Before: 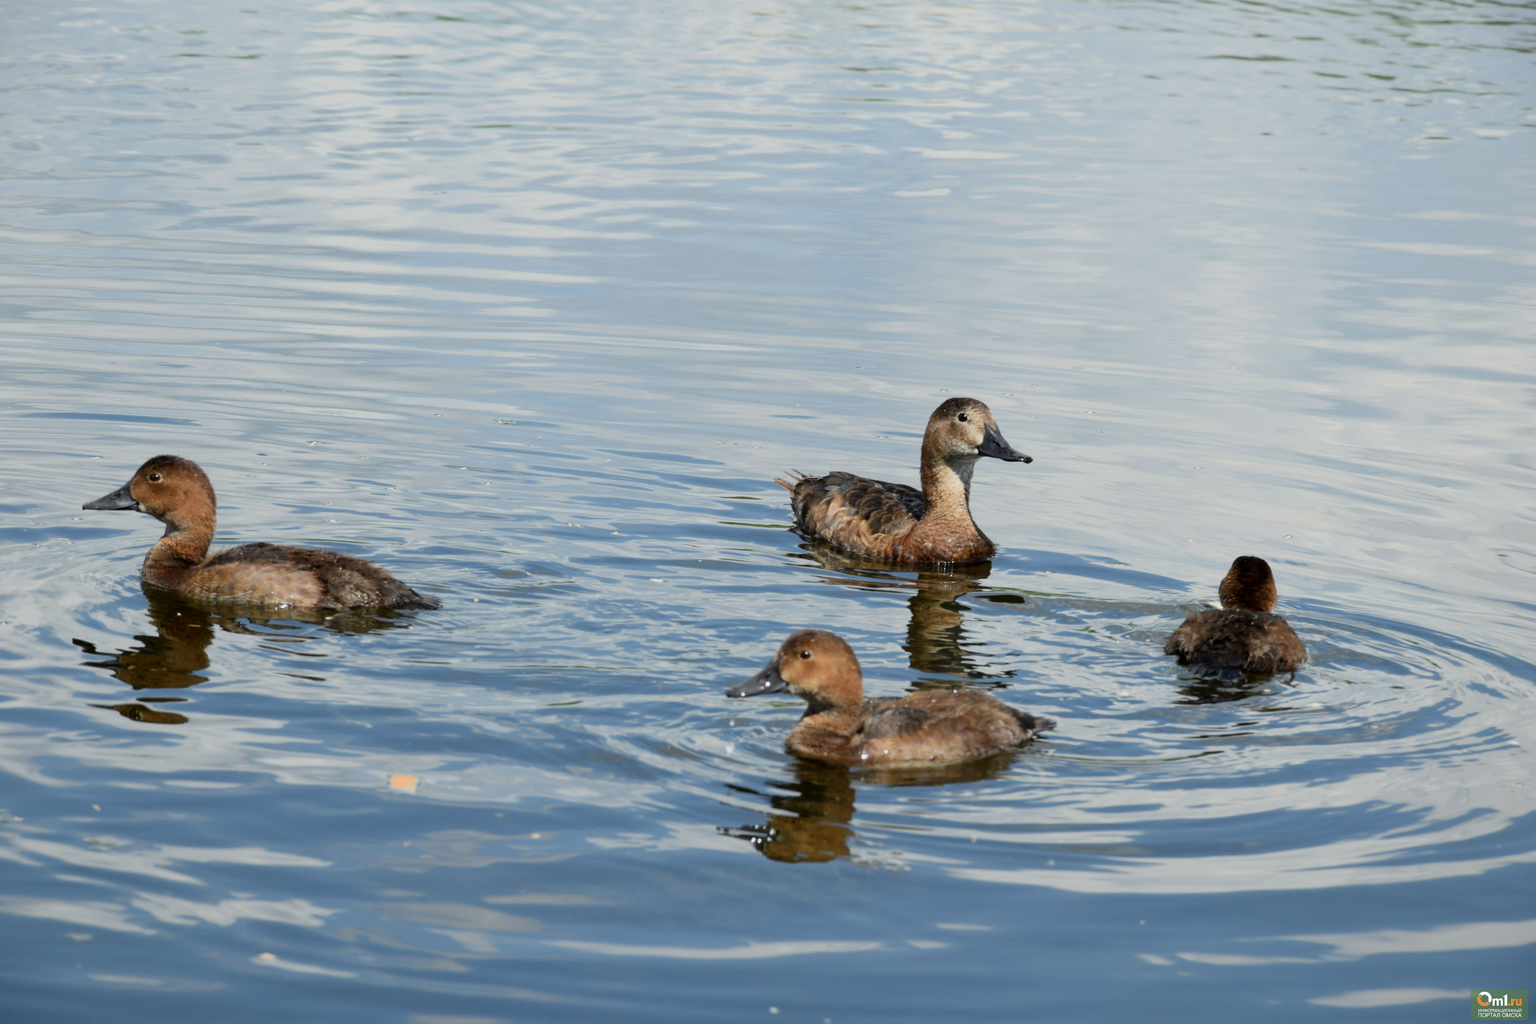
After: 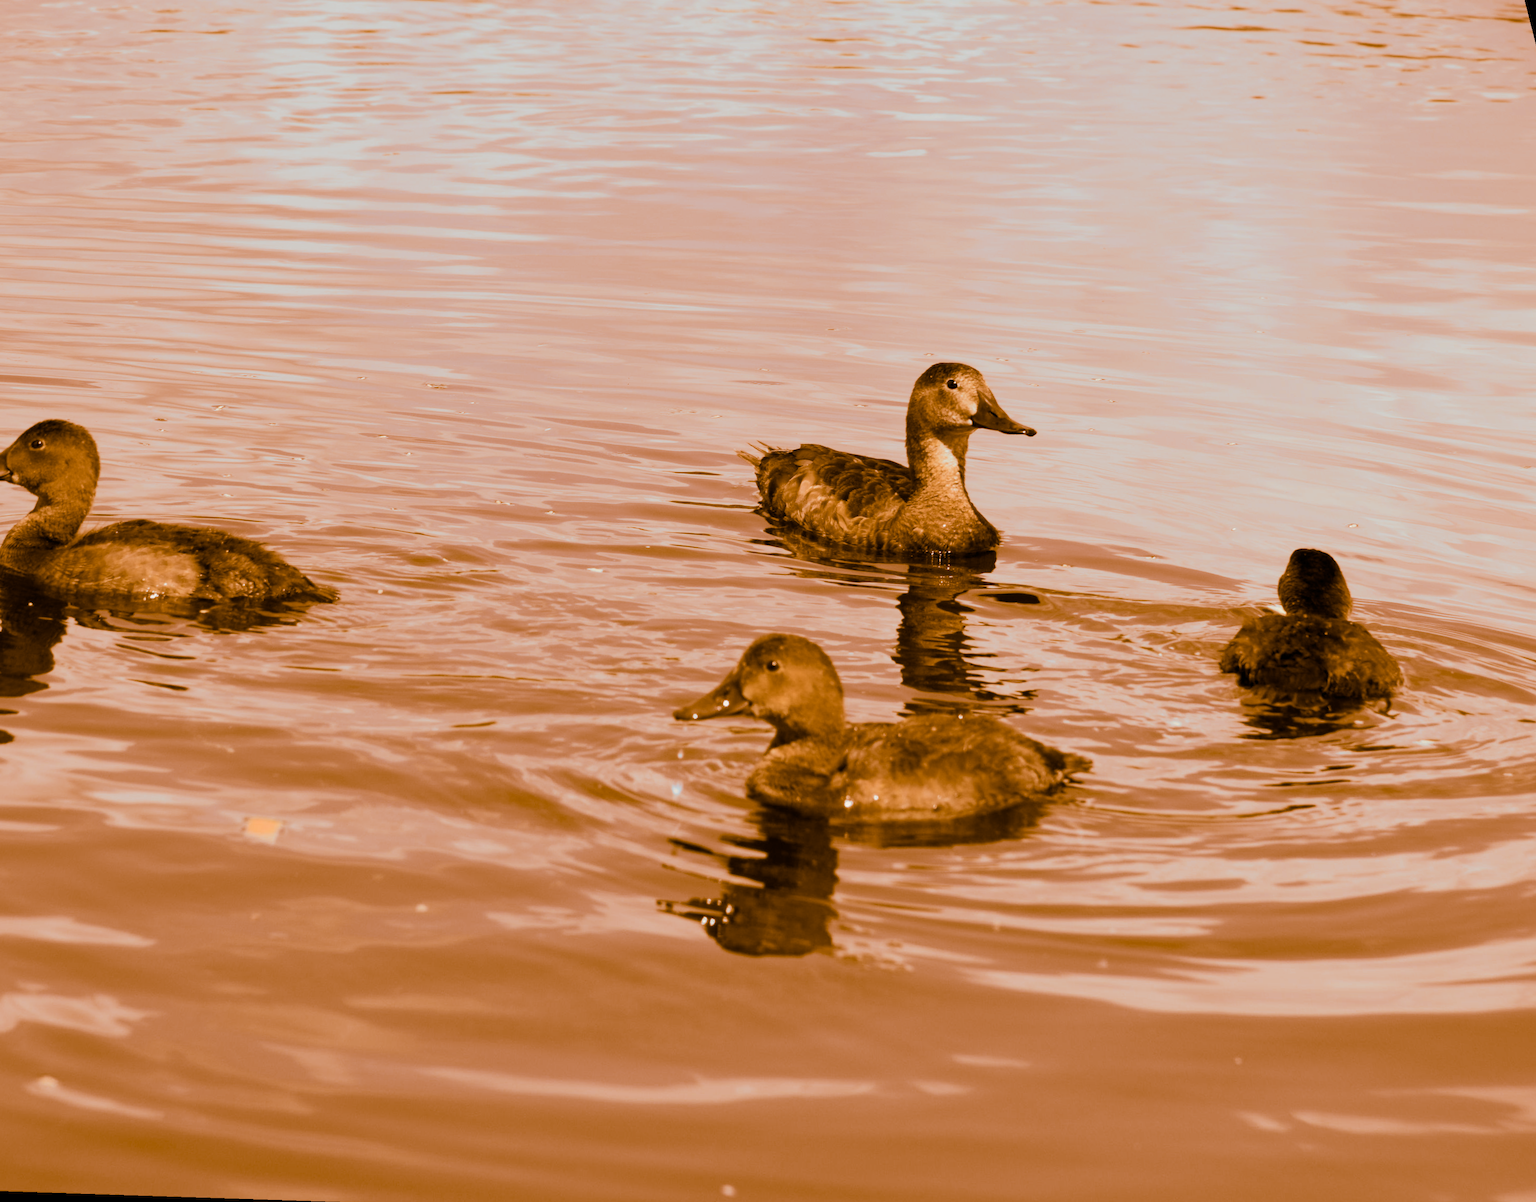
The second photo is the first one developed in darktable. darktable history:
rotate and perspective: rotation 0.72°, lens shift (vertical) -0.352, lens shift (horizontal) -0.051, crop left 0.152, crop right 0.859, crop top 0.019, crop bottom 0.964
split-toning: shadows › hue 26°, shadows › saturation 0.92, highlights › hue 40°, highlights › saturation 0.92, balance -63, compress 0%
